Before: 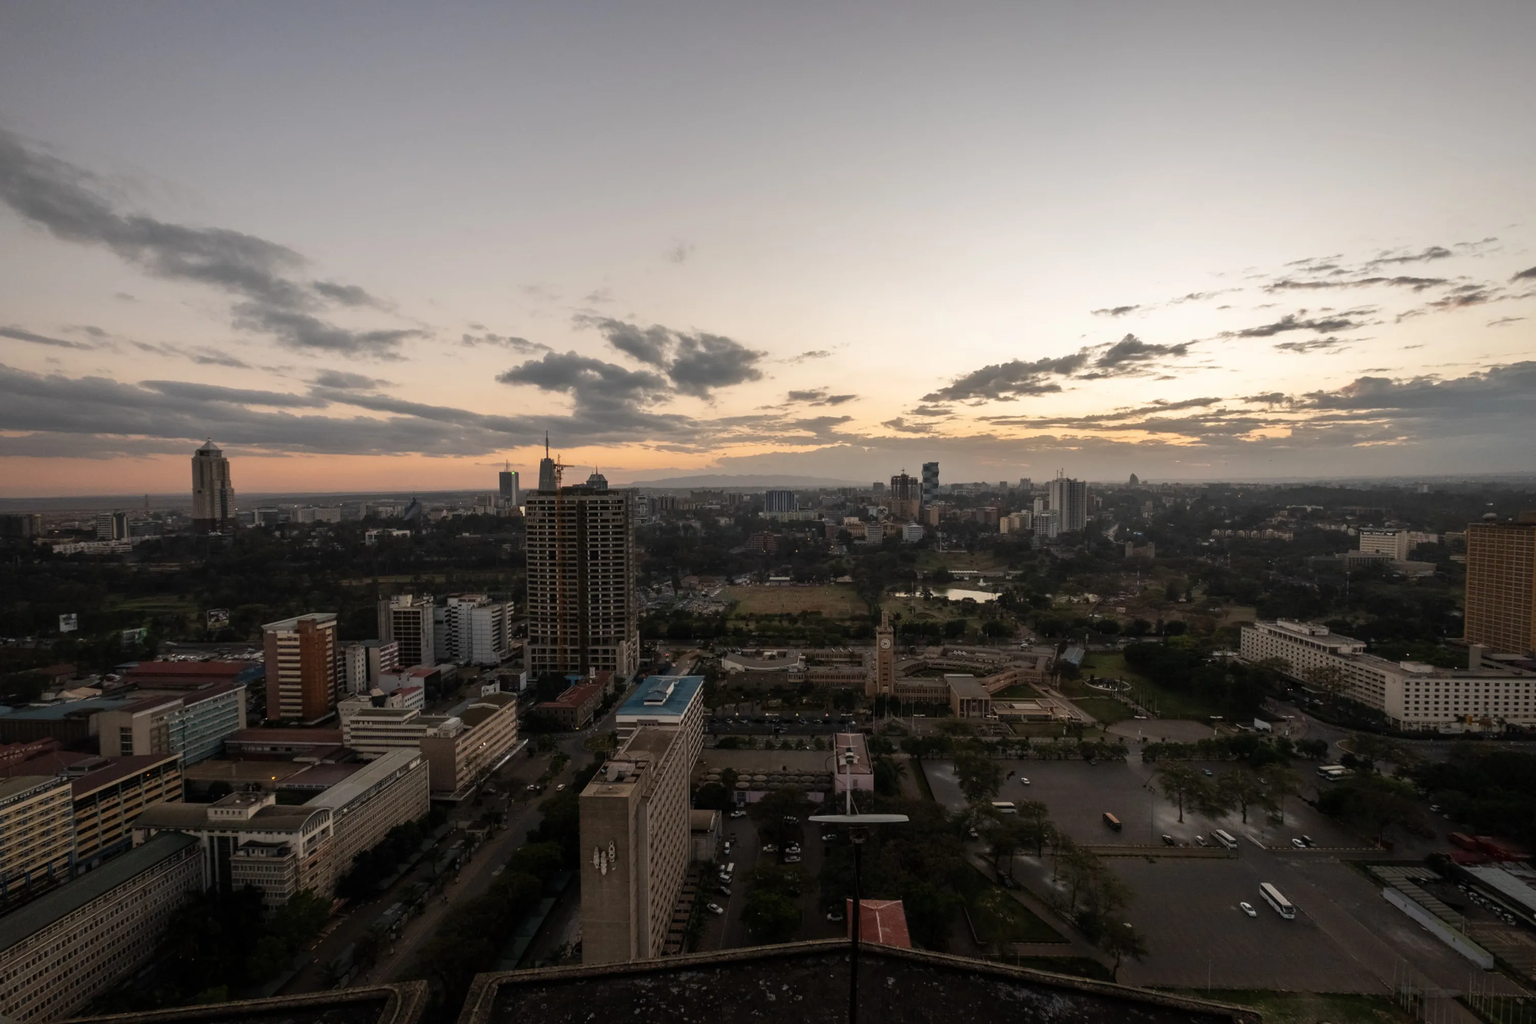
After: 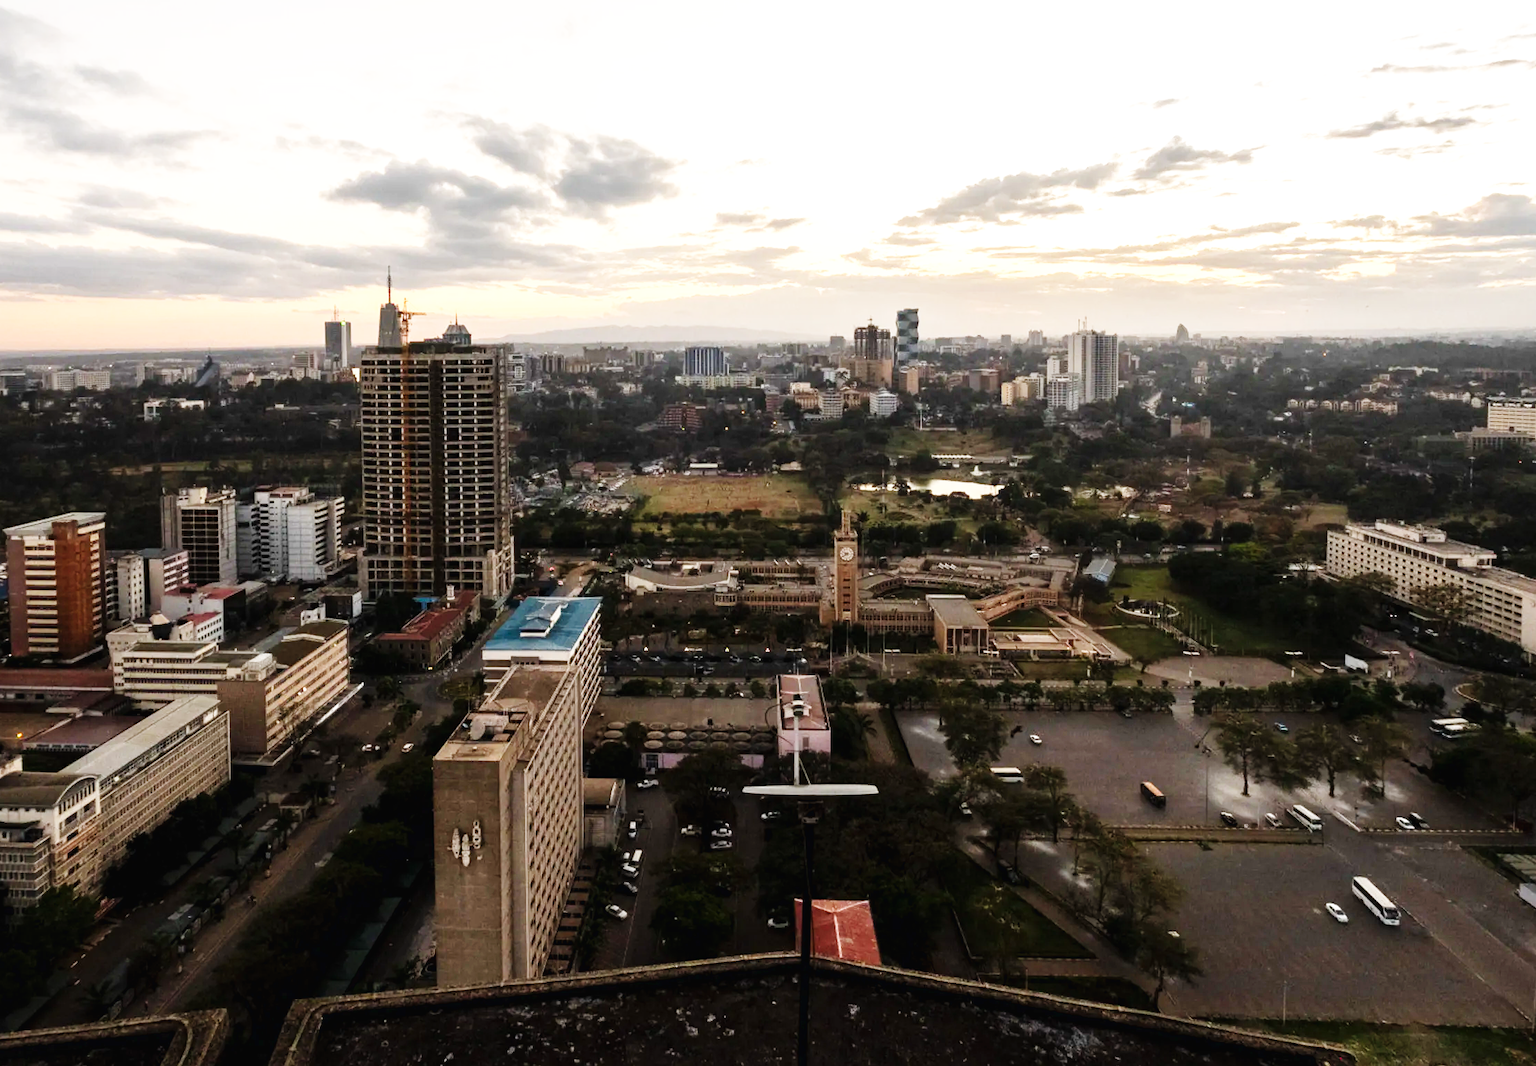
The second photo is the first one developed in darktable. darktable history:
base curve: curves: ch0 [(0, 0.003) (0.001, 0.002) (0.006, 0.004) (0.02, 0.022) (0.048, 0.086) (0.094, 0.234) (0.162, 0.431) (0.258, 0.629) (0.385, 0.8) (0.548, 0.918) (0.751, 0.988) (1, 1)], preserve colors none
white balance: emerald 1
crop: left 16.871%, top 22.857%, right 9.116%
exposure: exposure 0.636 EV, compensate highlight preservation false
